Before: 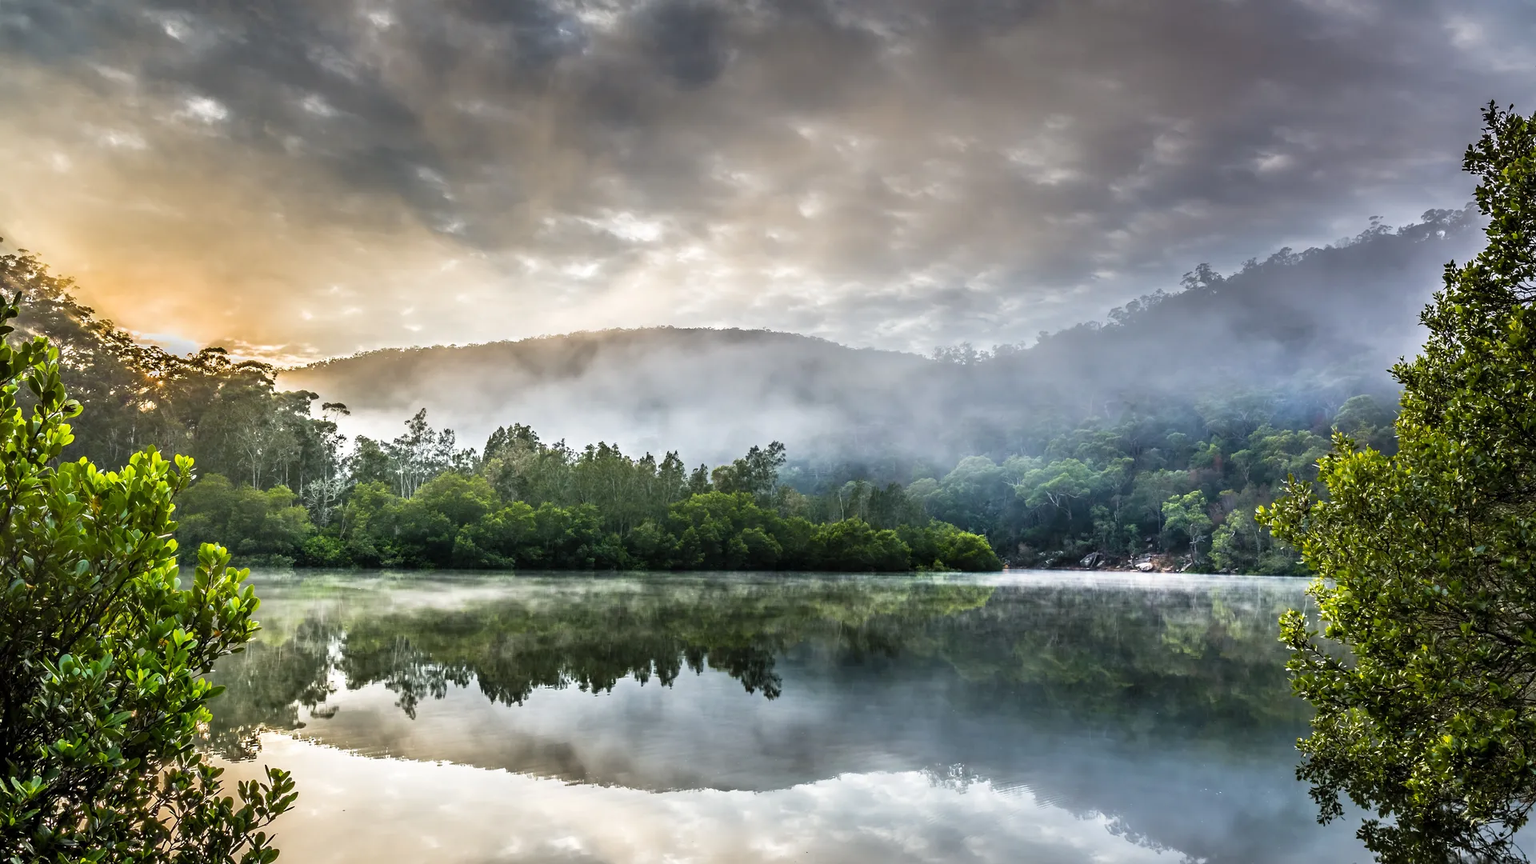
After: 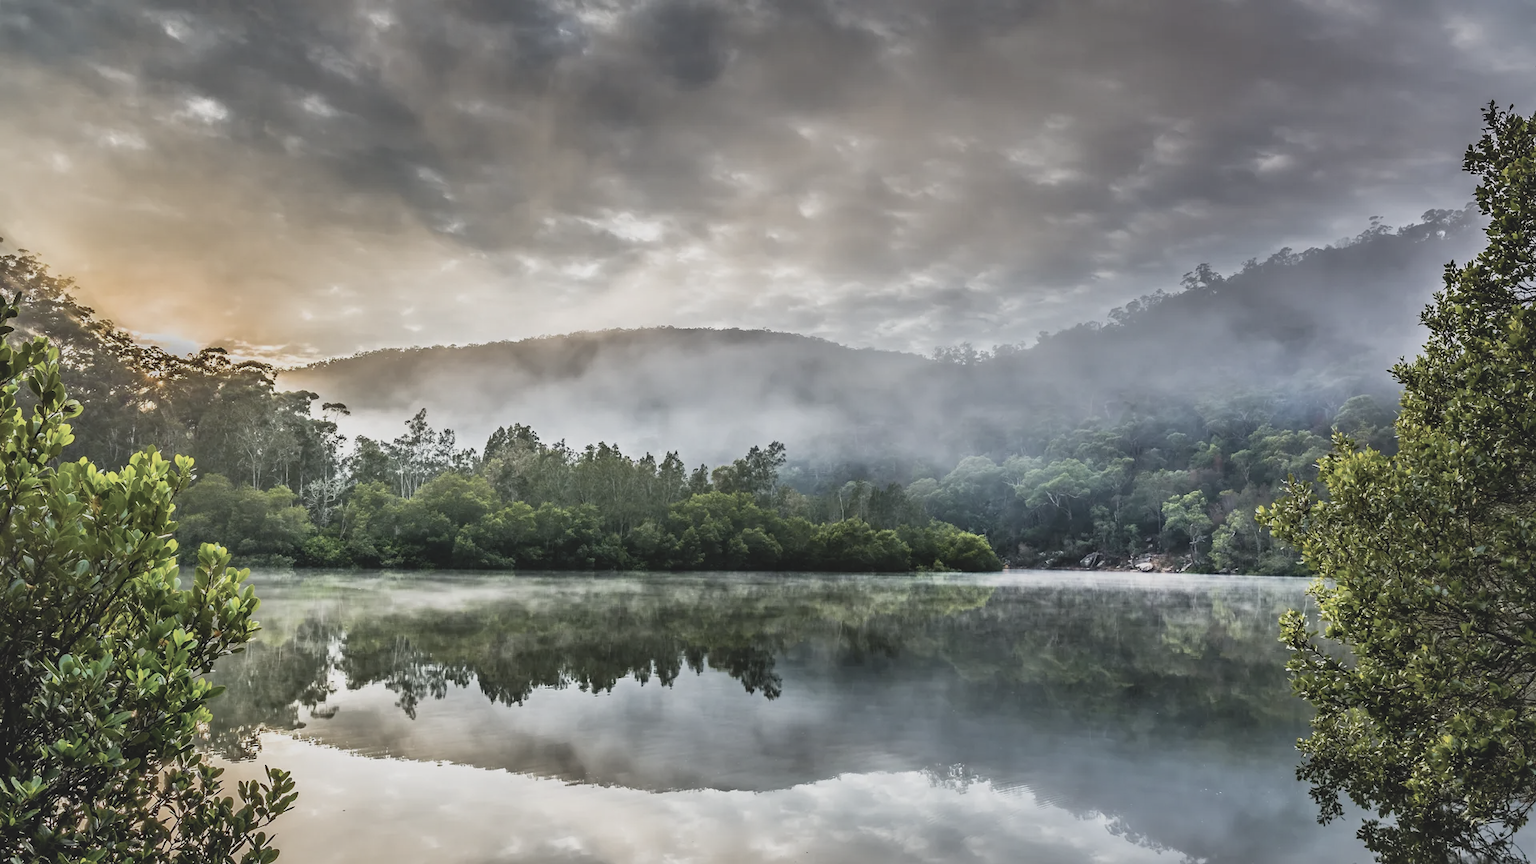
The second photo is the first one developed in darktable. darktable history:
contrast brightness saturation: contrast -0.26, saturation -0.43
local contrast: mode bilateral grid, contrast 20, coarseness 50, detail 130%, midtone range 0.2
